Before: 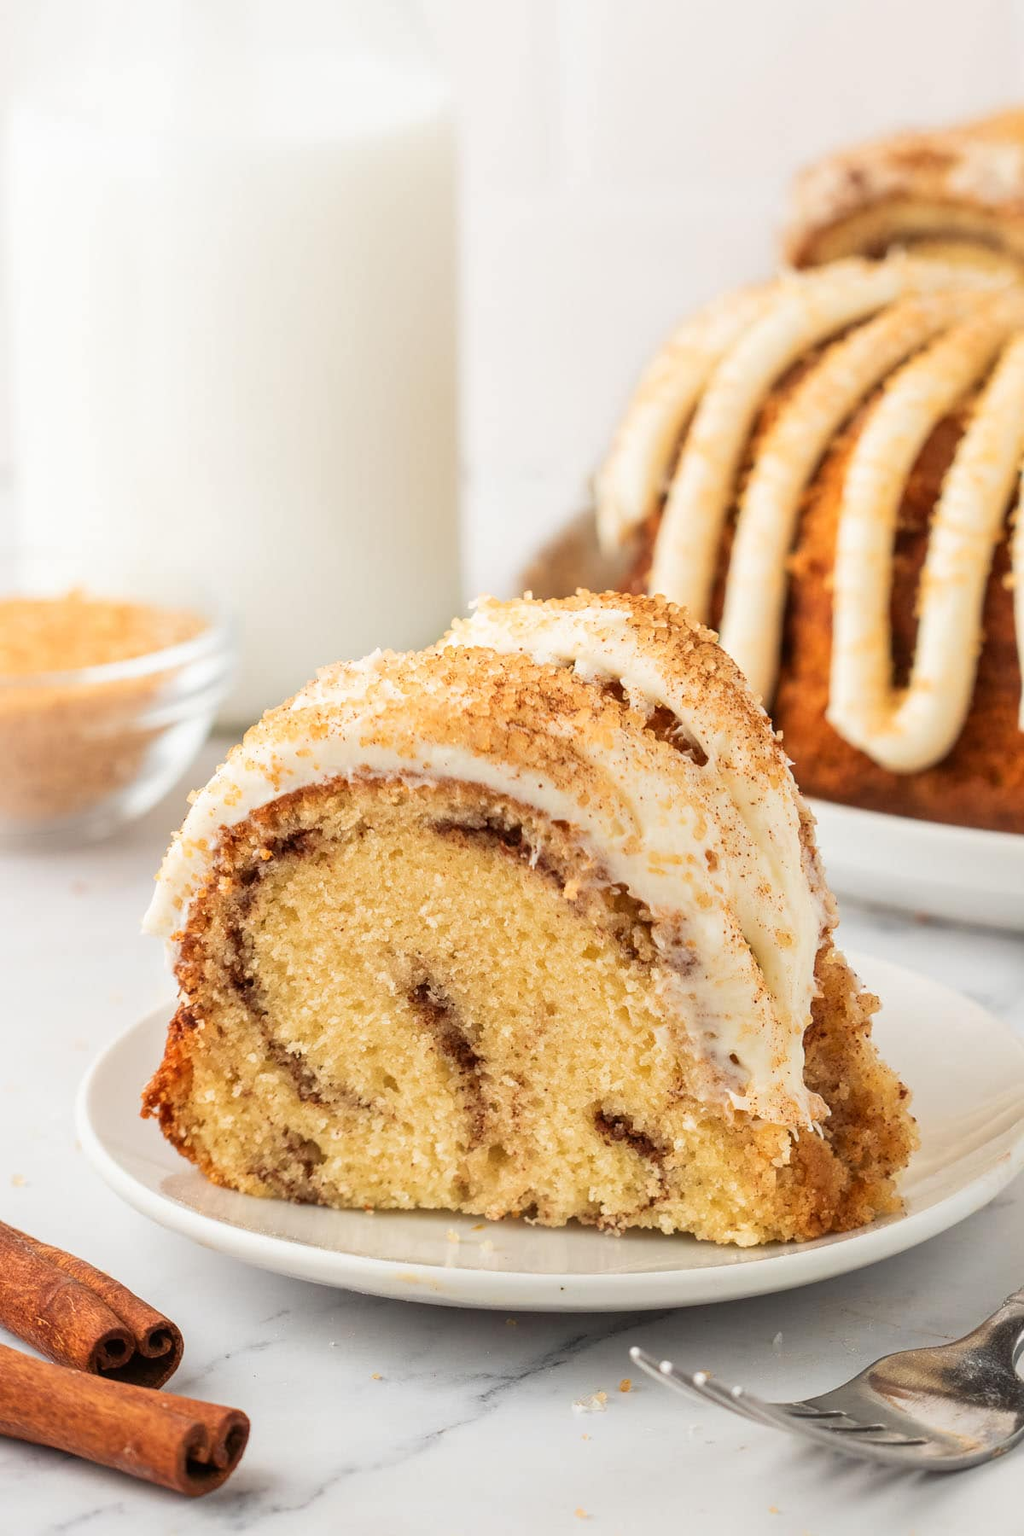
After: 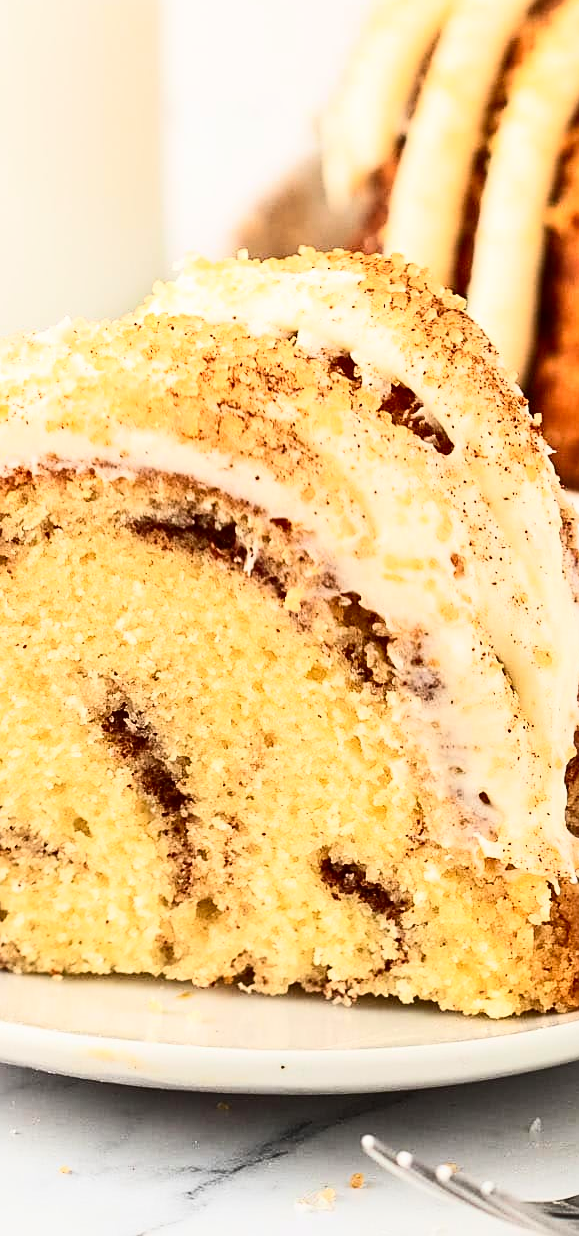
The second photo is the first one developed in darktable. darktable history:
sharpen: on, module defaults
crop: left 31.379%, top 24.658%, right 20.326%, bottom 6.628%
contrast brightness saturation: contrast 0.4, brightness 0.1, saturation 0.21
